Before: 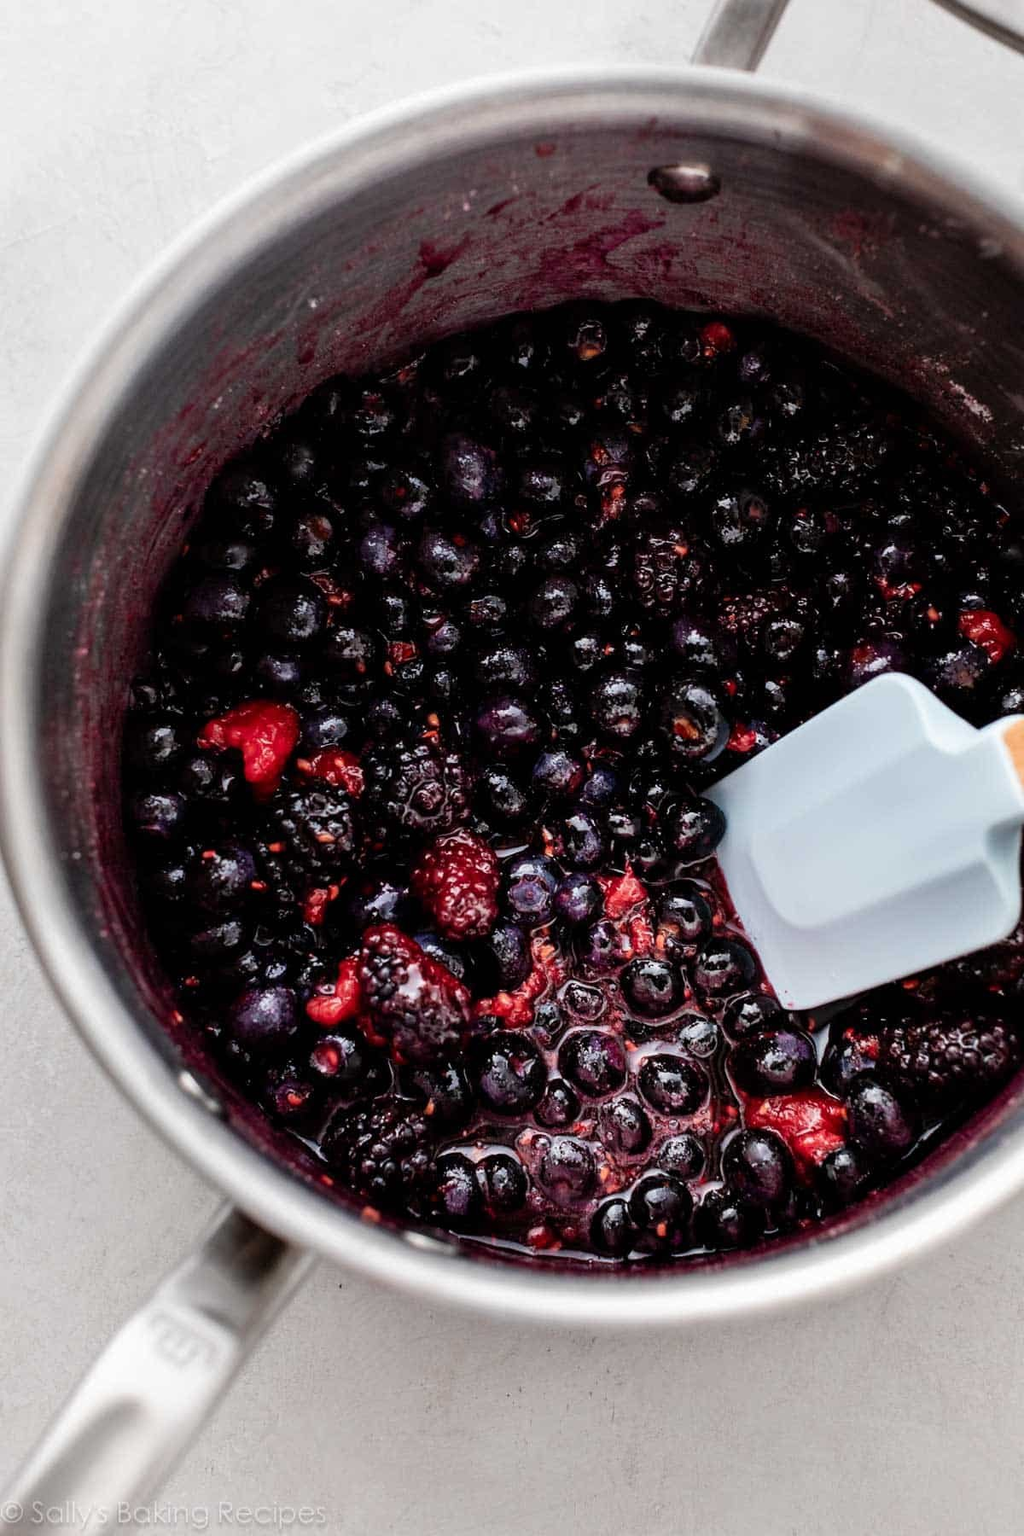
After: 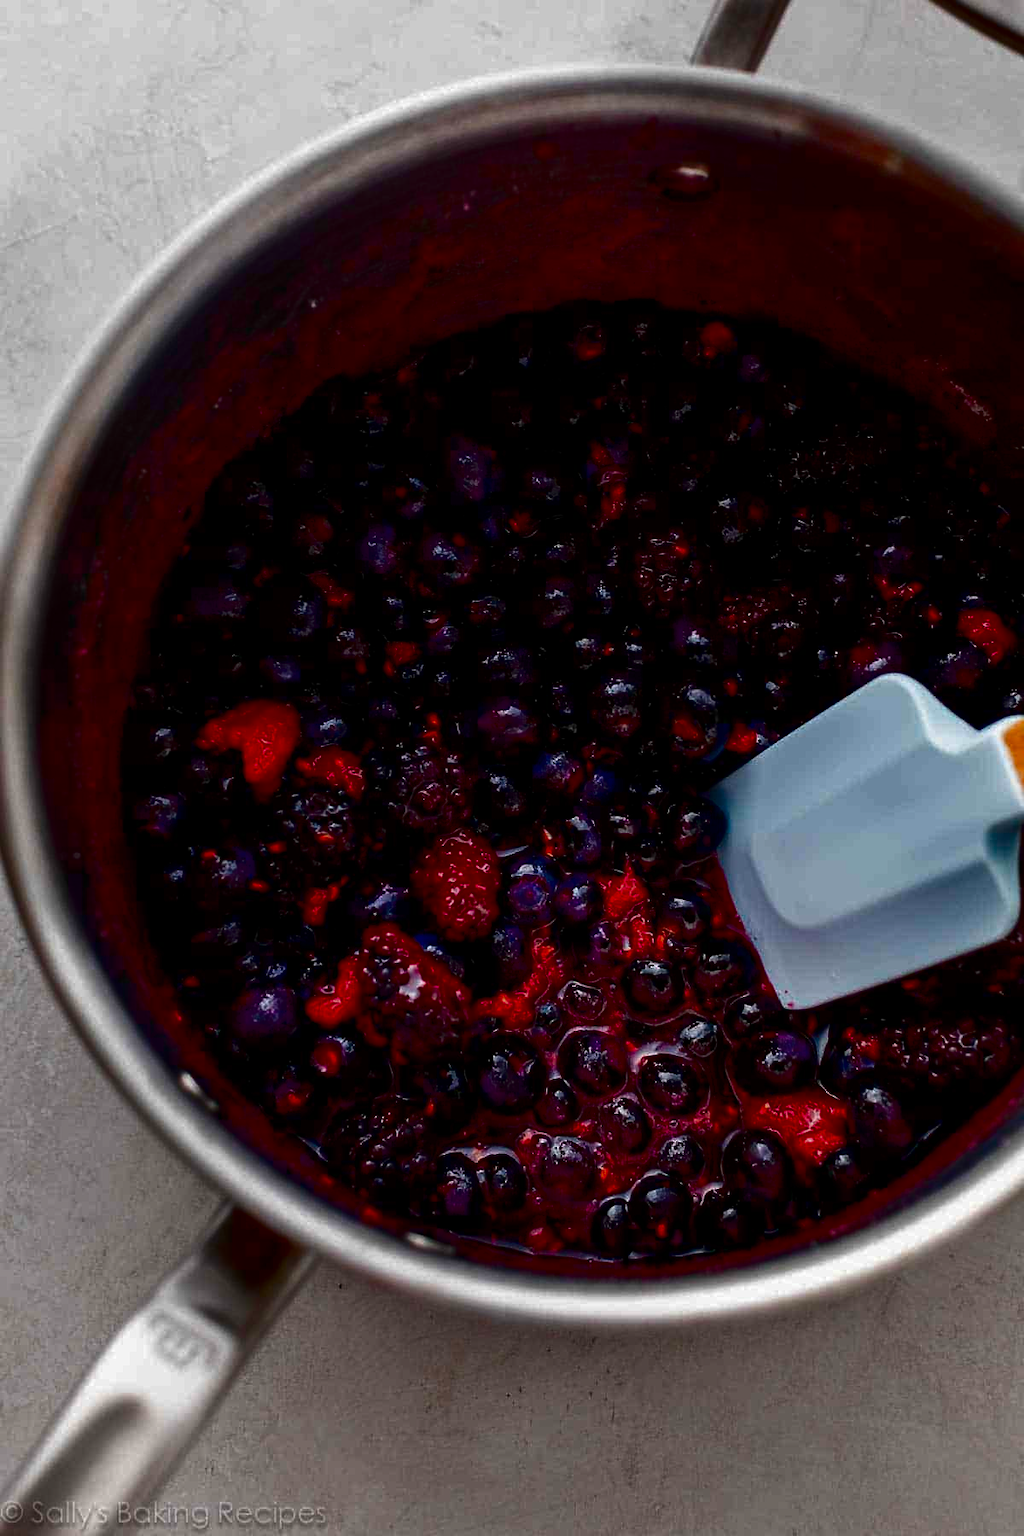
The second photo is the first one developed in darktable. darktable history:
contrast brightness saturation: brightness -0.991, saturation 0.98
